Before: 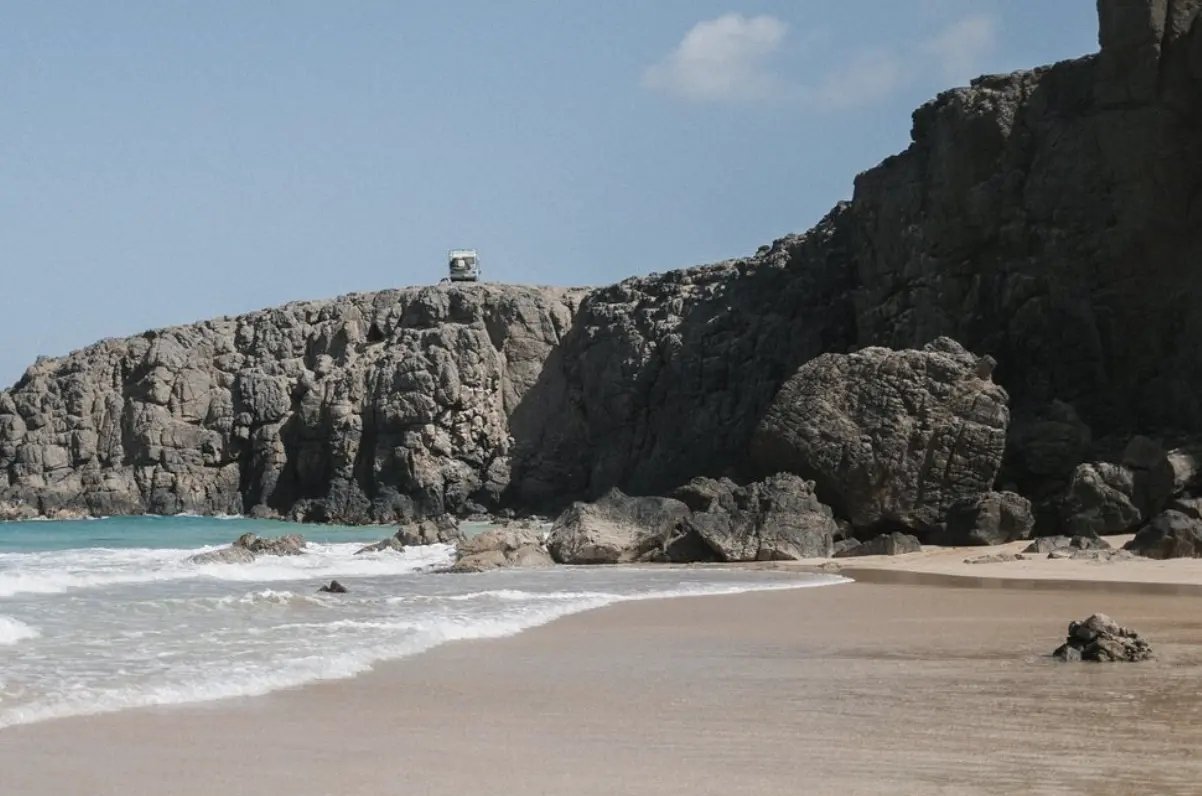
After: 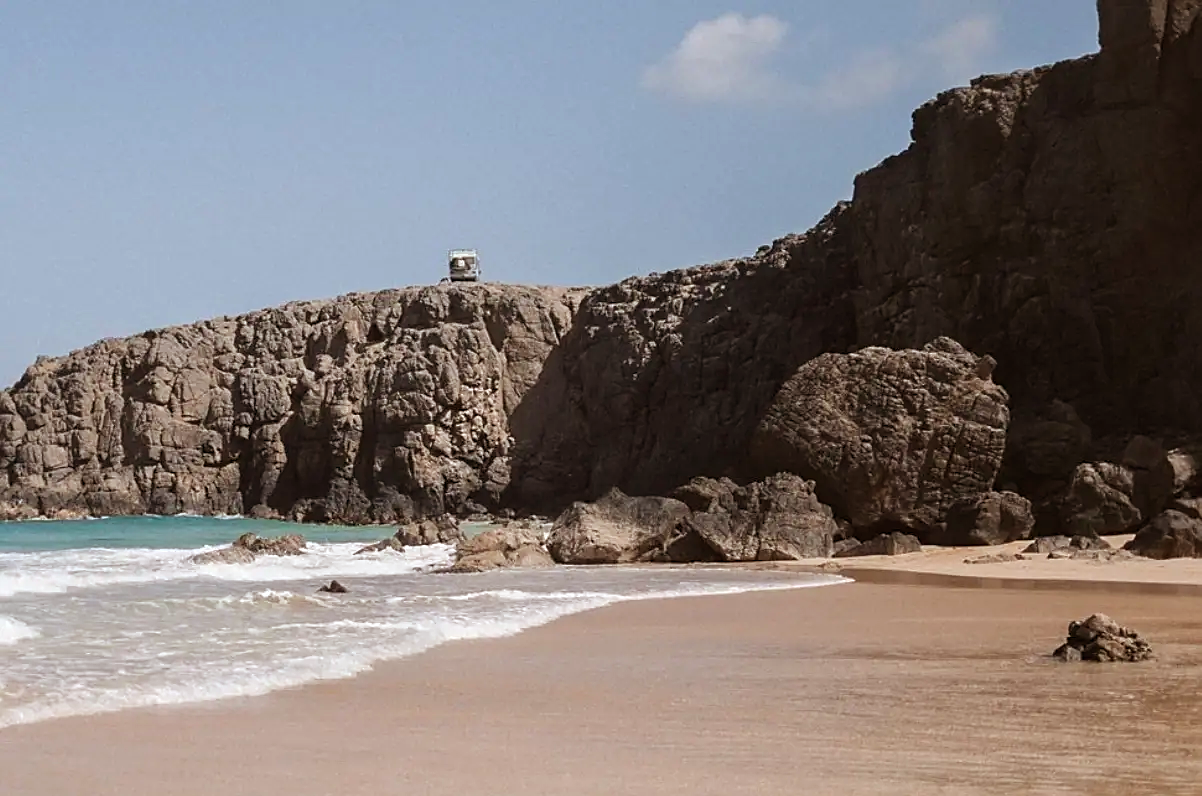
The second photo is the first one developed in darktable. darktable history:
rgb levels: mode RGB, independent channels, levels [[0, 0.5, 1], [0, 0.521, 1], [0, 0.536, 1]]
sharpen: on, module defaults
exposure: exposure 0.131 EV, compensate highlight preservation false
